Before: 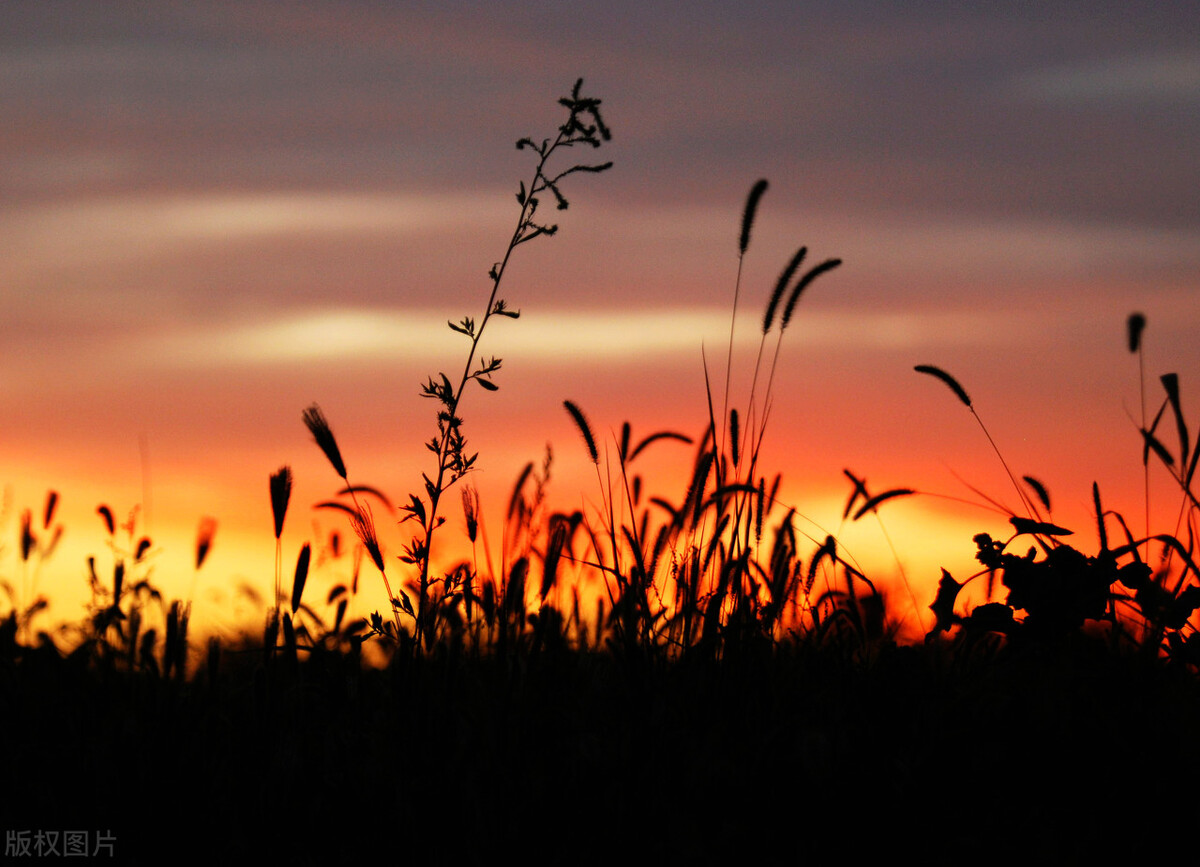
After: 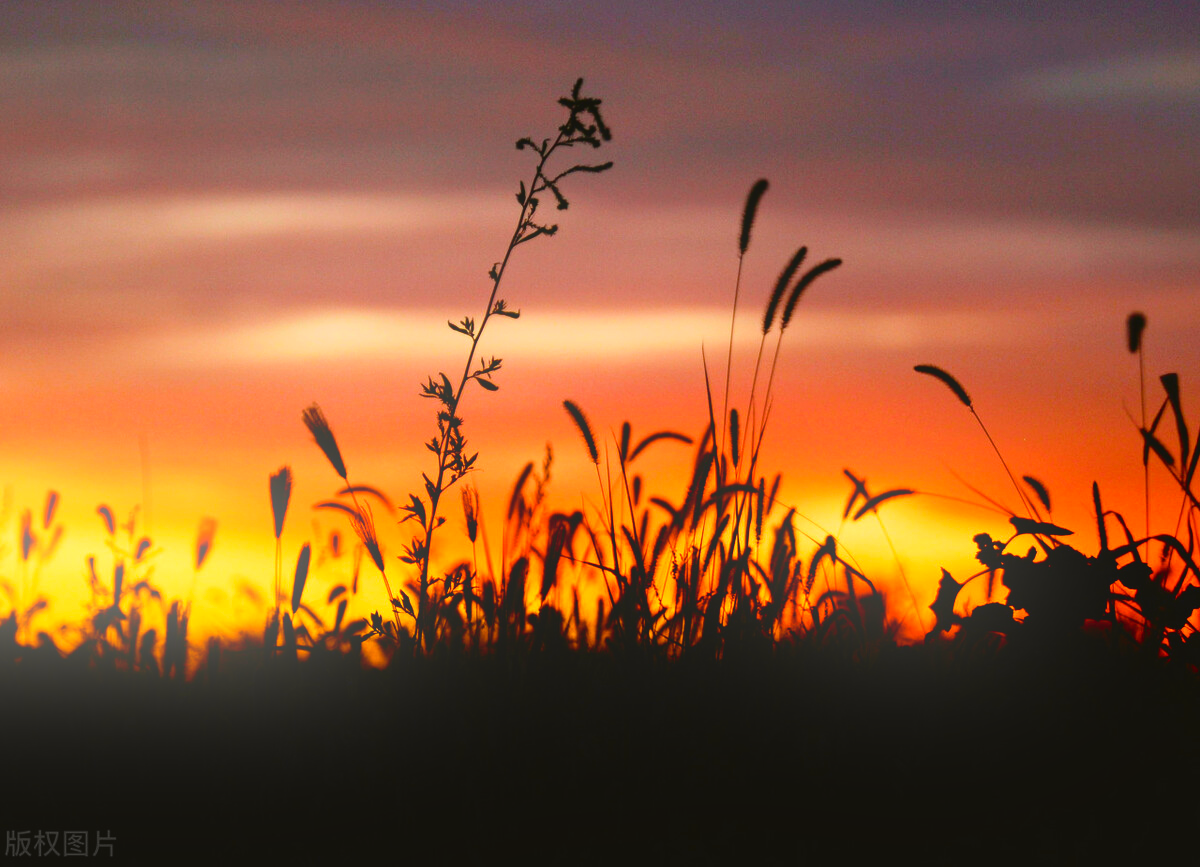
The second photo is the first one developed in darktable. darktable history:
tone curve: curves: ch0 [(0, 0.049) (0.175, 0.178) (0.466, 0.498) (0.715, 0.767) (0.819, 0.851) (1, 0.961)]; ch1 [(0, 0) (0.437, 0.398) (0.476, 0.466) (0.505, 0.505) (0.534, 0.544) (0.595, 0.608) (0.641, 0.643) (1, 1)]; ch2 [(0, 0) (0.359, 0.379) (0.437, 0.44) (0.489, 0.495) (0.518, 0.537) (0.579, 0.579) (1, 1)], color space Lab, independent channels, preserve colors none
color balance rgb: perceptual saturation grading › global saturation 20%, perceptual saturation grading › highlights 2.68%, perceptual saturation grading › shadows 50%
bloom: on, module defaults
